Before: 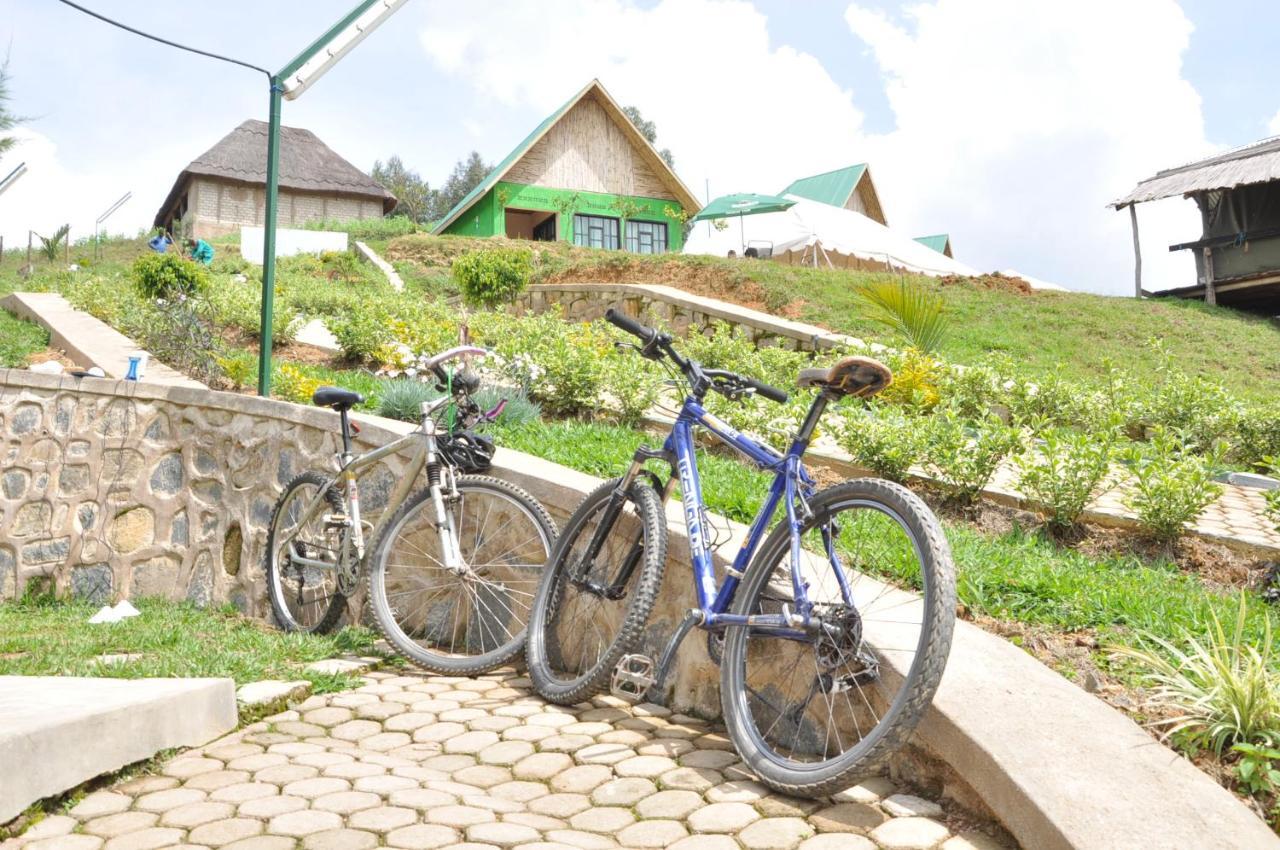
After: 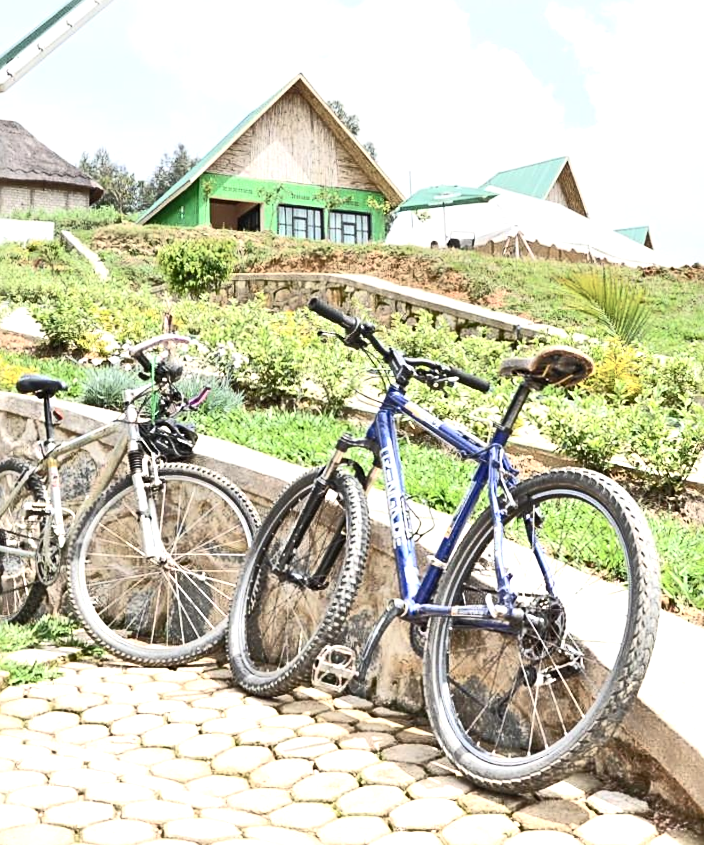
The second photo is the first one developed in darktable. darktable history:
exposure: exposure 0.669 EV, compensate highlight preservation false
crop and rotate: left 22.516%, right 21.234%
rotate and perspective: rotation 0.226°, lens shift (vertical) -0.042, crop left 0.023, crop right 0.982, crop top 0.006, crop bottom 0.994
color balance rgb: perceptual saturation grading › highlights -31.88%, perceptual saturation grading › mid-tones 5.8%, perceptual saturation grading › shadows 18.12%, perceptual brilliance grading › highlights 3.62%, perceptual brilliance grading › mid-tones -18.12%, perceptual brilliance grading › shadows -41.3%
contrast brightness saturation: contrast 0.2, brightness 0.16, saturation 0.22
sharpen: radius 2.767
graduated density: rotation -0.352°, offset 57.64
